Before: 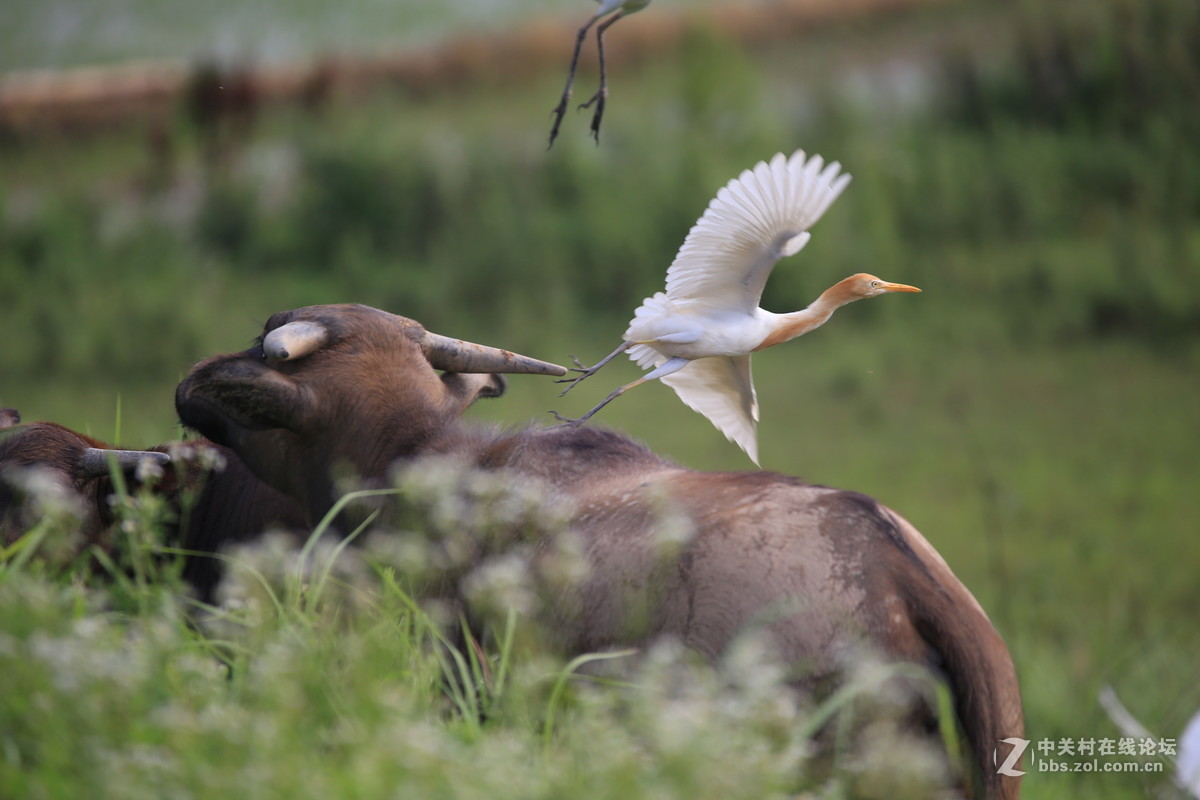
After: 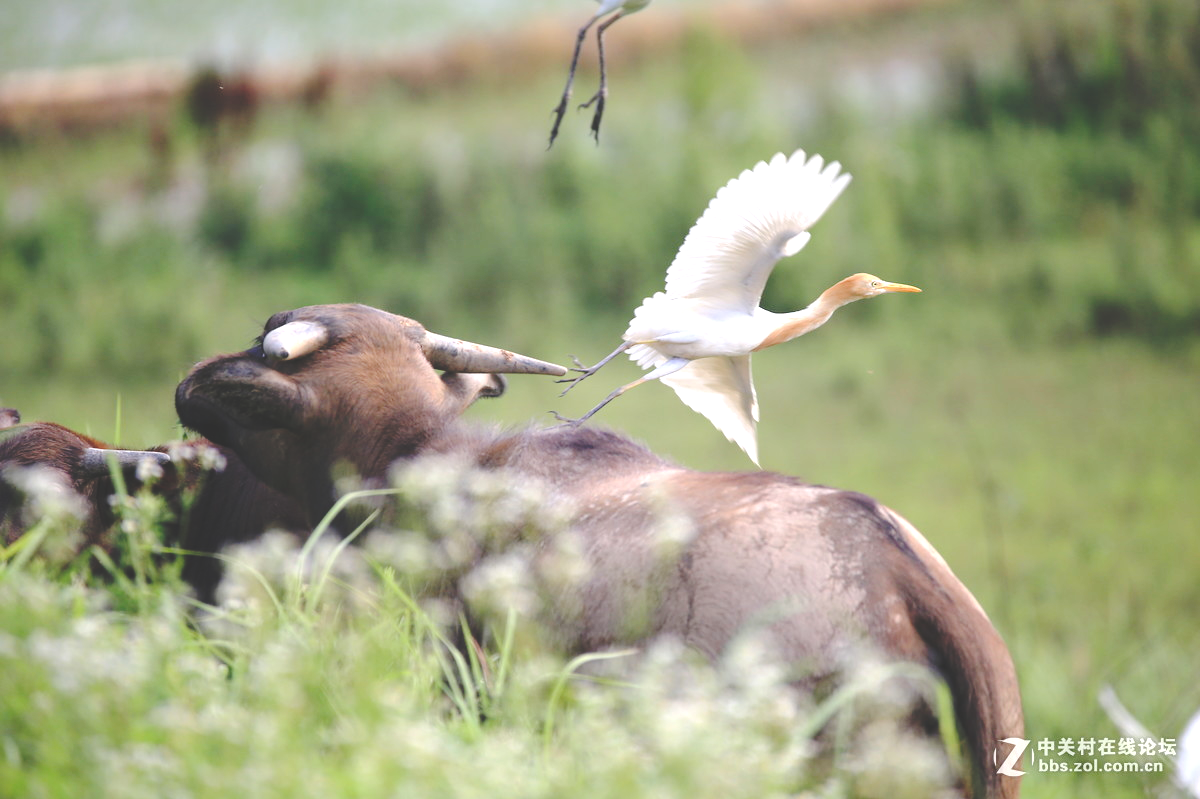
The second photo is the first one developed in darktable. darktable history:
crop: bottom 0.07%
exposure: black level correction 0, exposure 1.099 EV, compensate exposure bias true, compensate highlight preservation false
base curve: curves: ch0 [(0, 0.024) (0.055, 0.065) (0.121, 0.166) (0.236, 0.319) (0.693, 0.726) (1, 1)], preserve colors none
